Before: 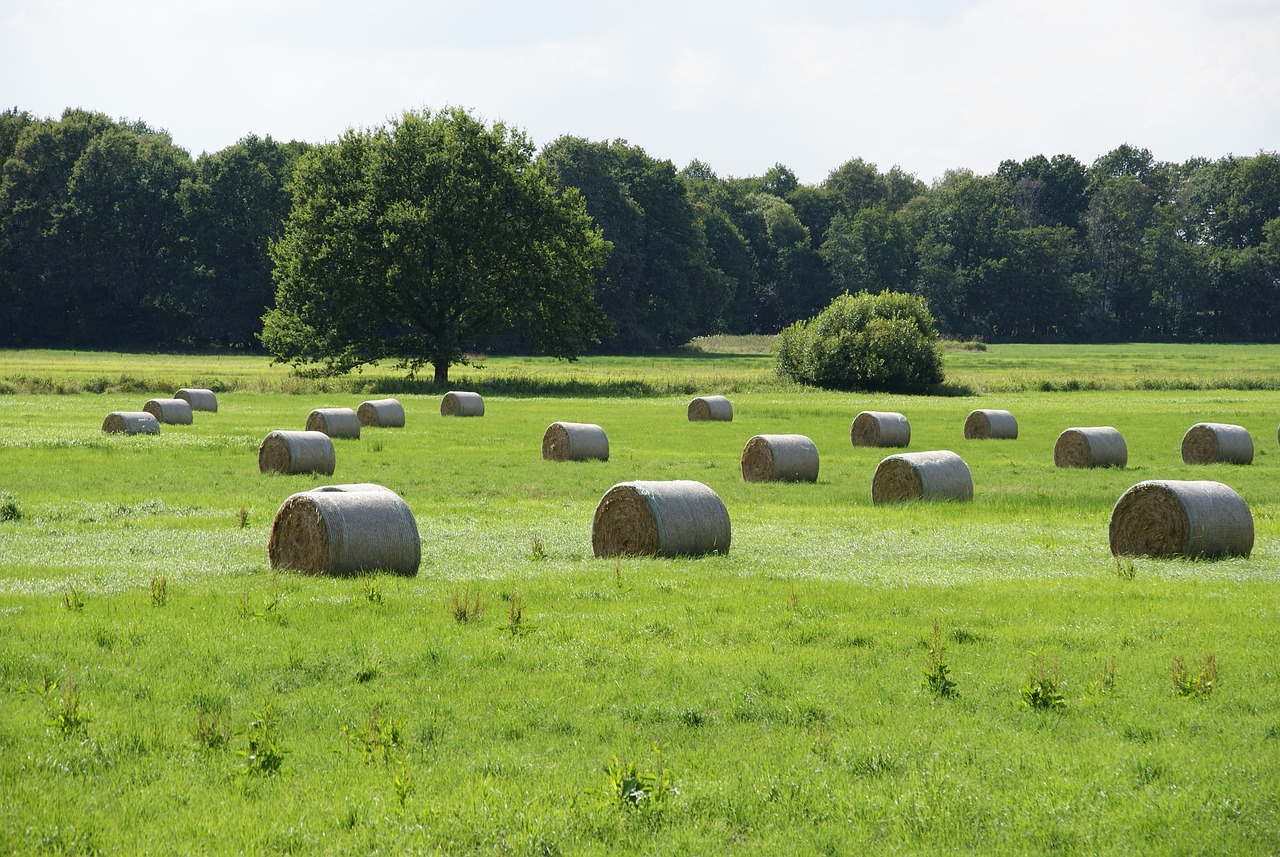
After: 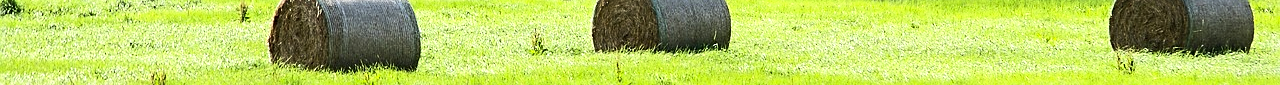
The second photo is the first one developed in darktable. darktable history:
crop and rotate: top 59.084%, bottom 30.916%
sharpen: on, module defaults
contrast brightness saturation: contrast 0.2, brightness 0.16, saturation 0.22
tone equalizer: -8 EV -0.75 EV, -7 EV -0.7 EV, -6 EV -0.6 EV, -5 EV -0.4 EV, -3 EV 0.4 EV, -2 EV 0.6 EV, -1 EV 0.7 EV, +0 EV 0.75 EV, edges refinement/feathering 500, mask exposure compensation -1.57 EV, preserve details no
